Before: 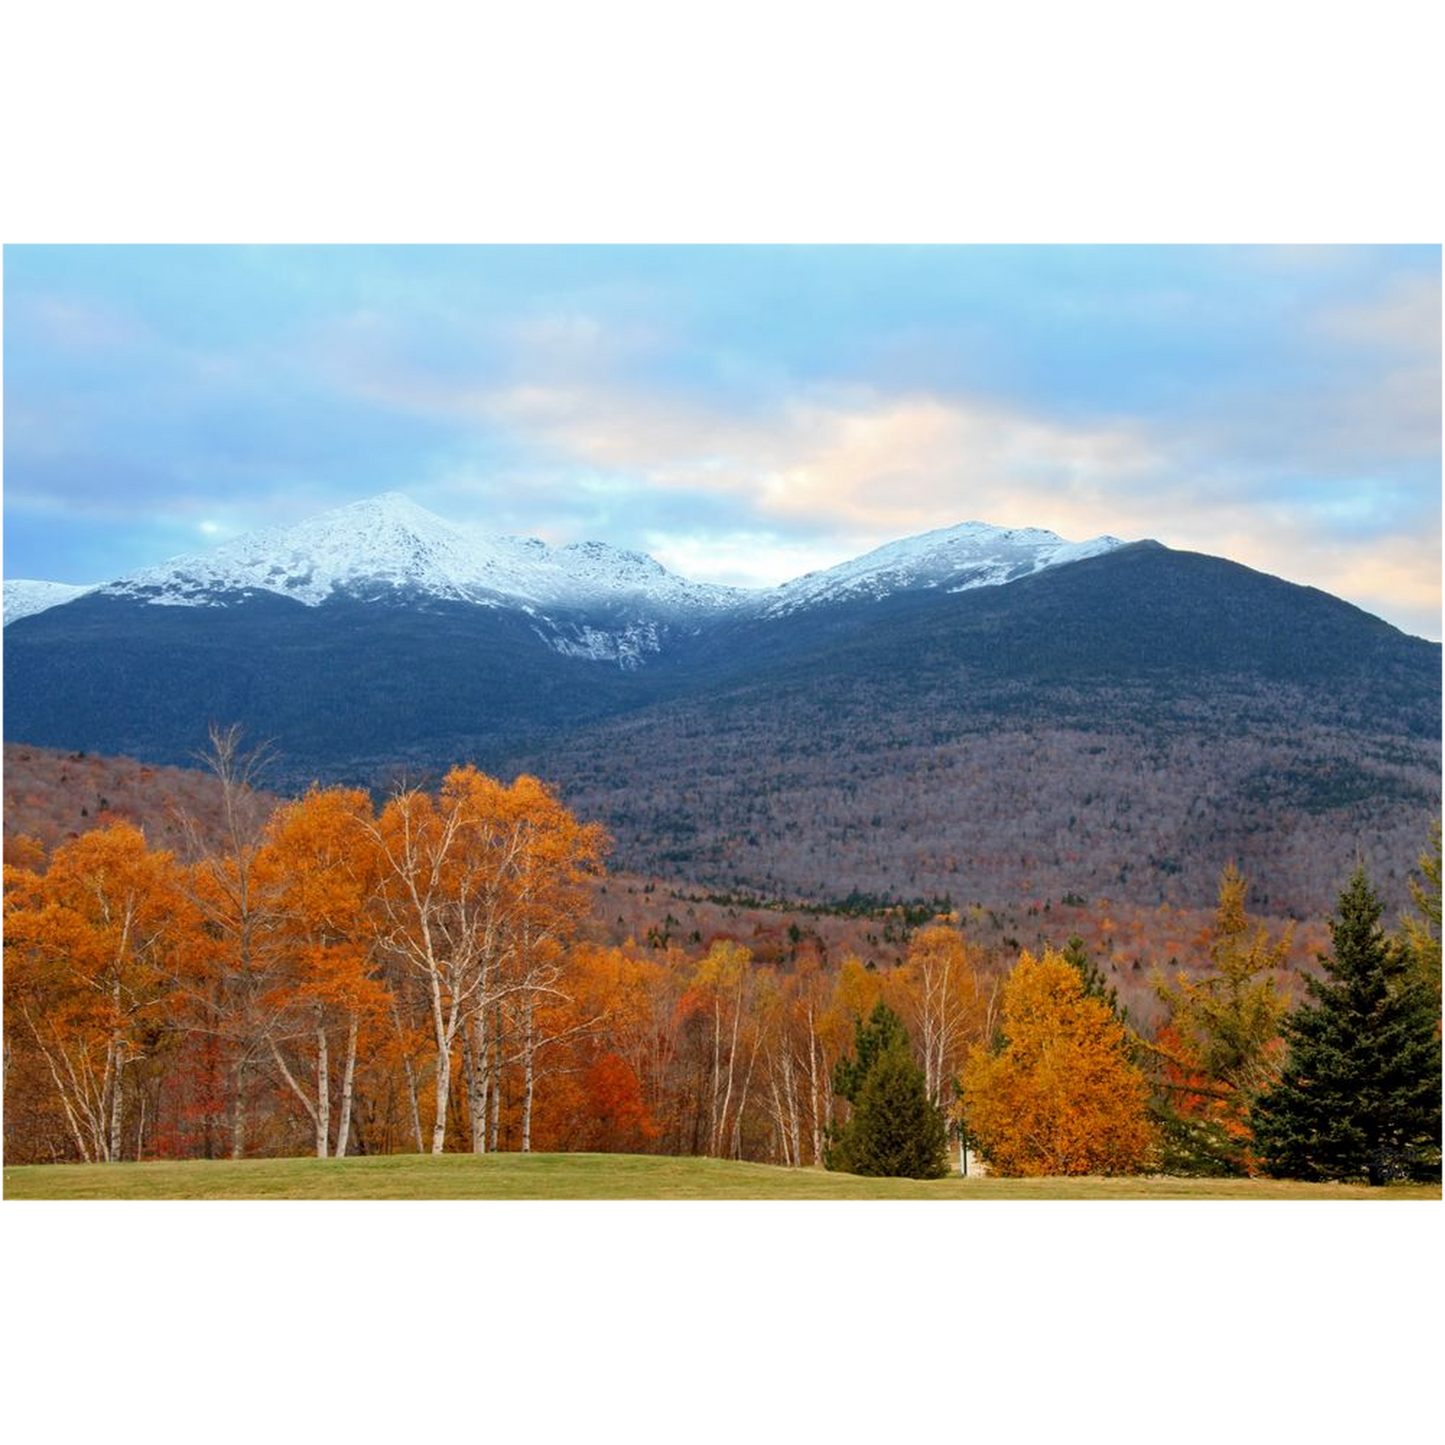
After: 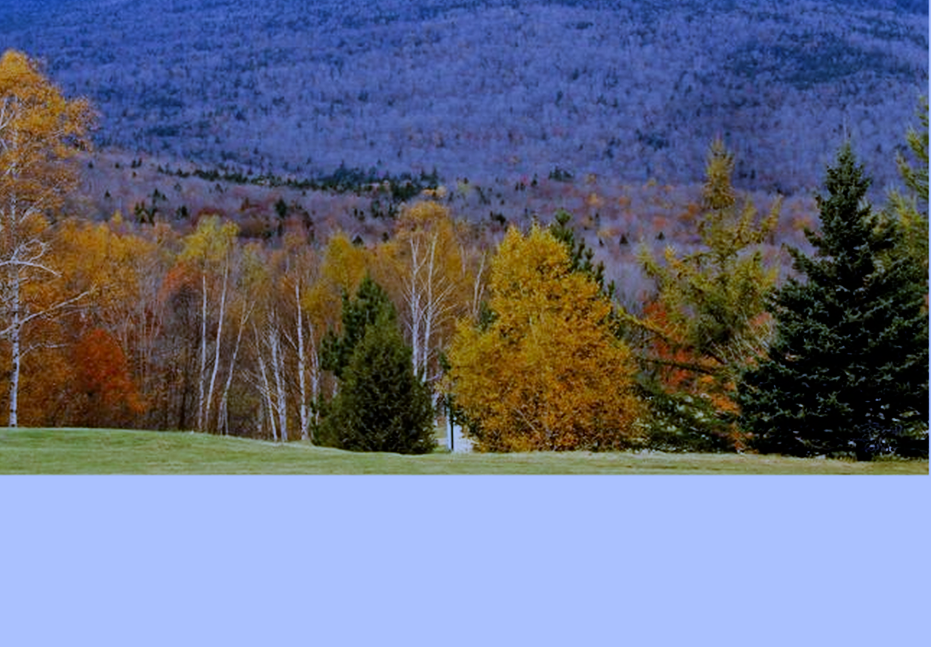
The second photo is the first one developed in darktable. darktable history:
crop and rotate: left 35.509%, top 50.238%, bottom 4.934%
filmic rgb: black relative exposure -7.65 EV, white relative exposure 4.56 EV, hardness 3.61, contrast 1.05
contrast brightness saturation: contrast 0.05
white balance: red 0.766, blue 1.537
